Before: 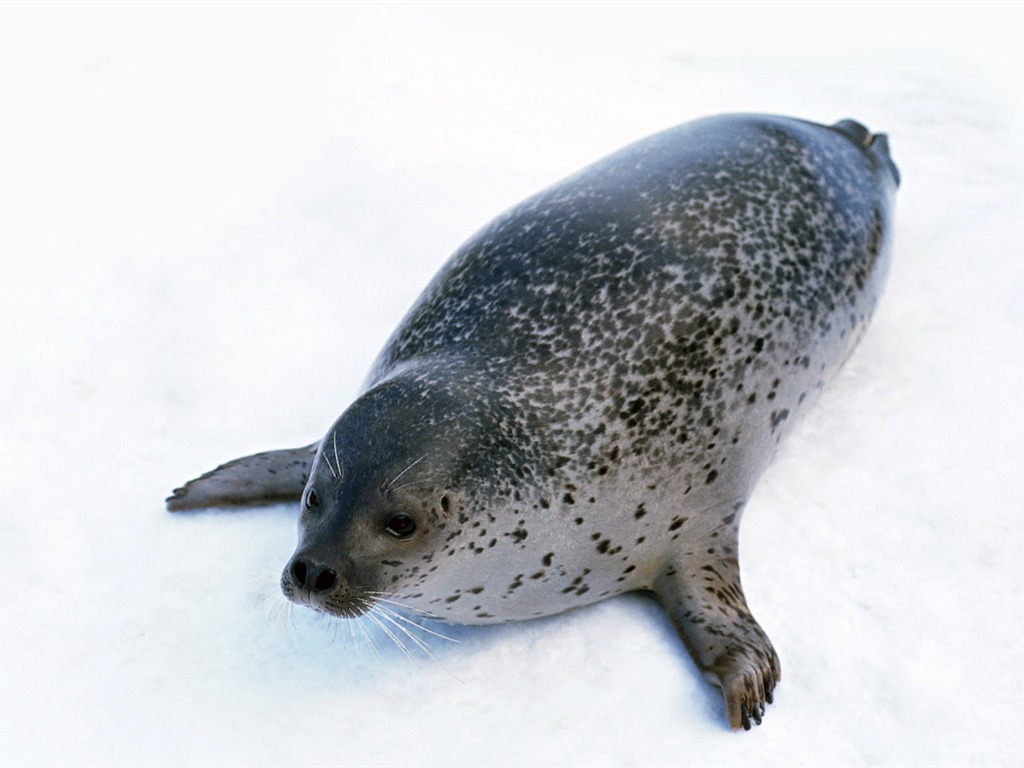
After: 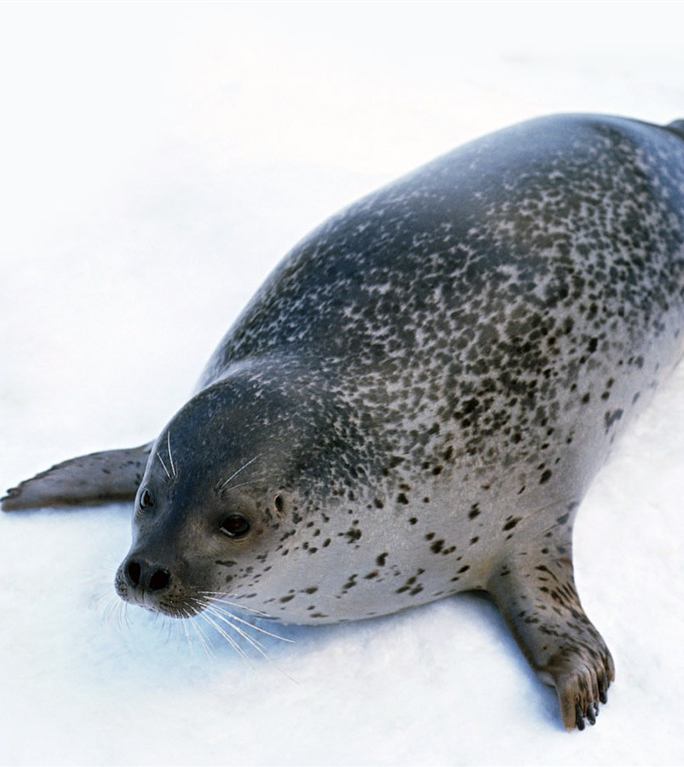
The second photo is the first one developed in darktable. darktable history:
crop and rotate: left 16.22%, right 16.936%
